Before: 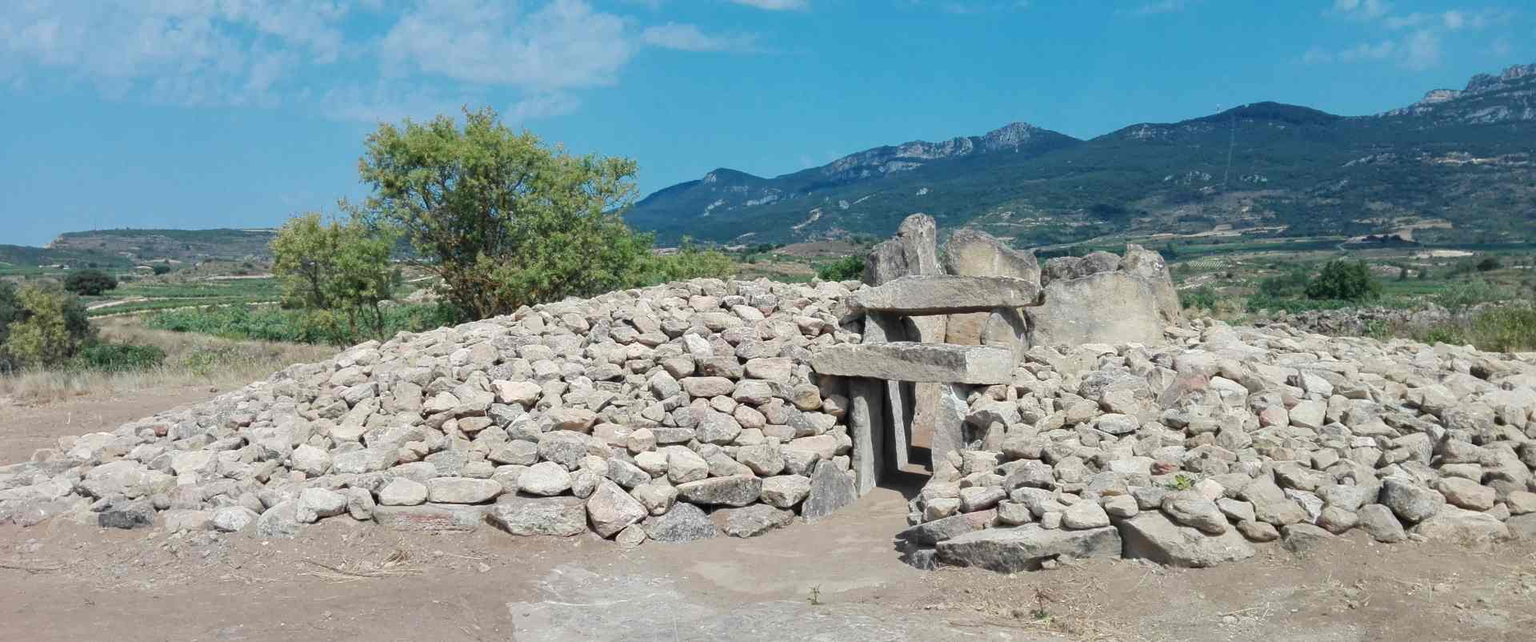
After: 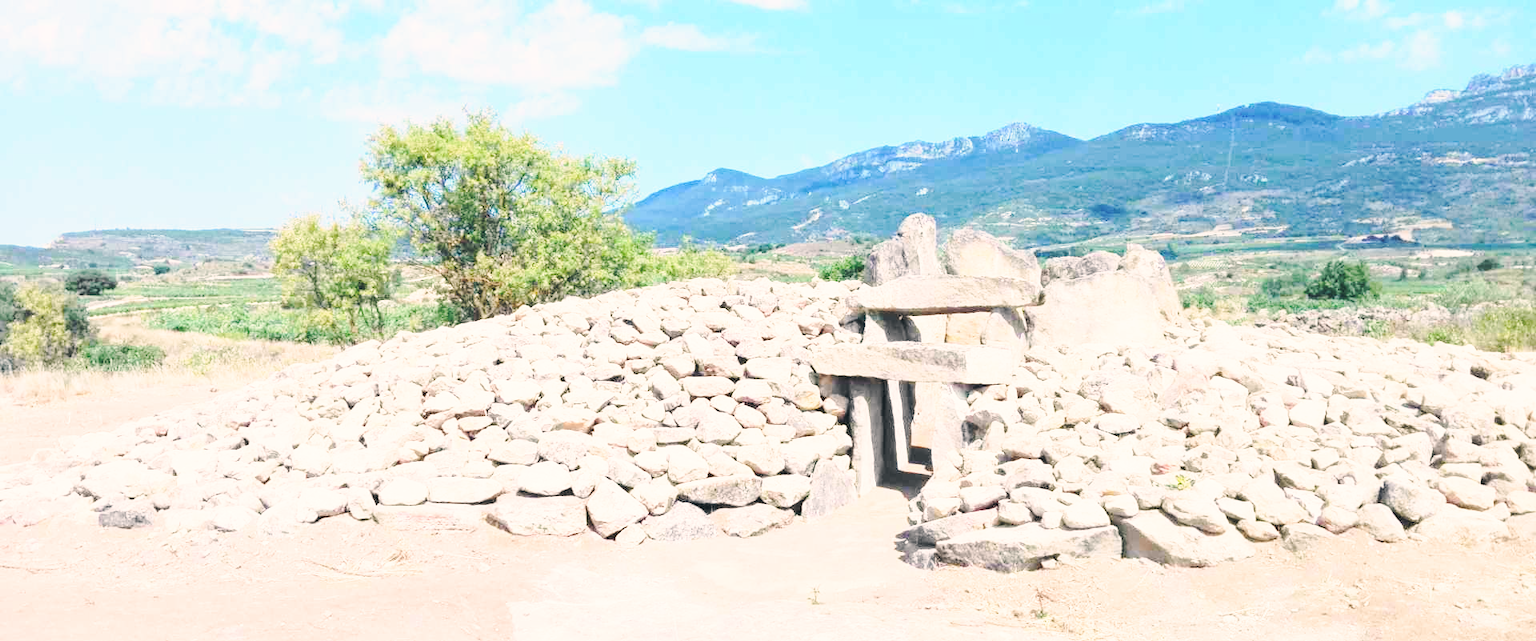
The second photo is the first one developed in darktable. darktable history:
exposure: black level correction 0, exposure 0.498 EV, compensate highlight preservation false
base curve: curves: ch0 [(0, 0) (0.028, 0.03) (0.105, 0.232) (0.387, 0.748) (0.754, 0.968) (1, 1)], preserve colors none
contrast brightness saturation: brightness 0.274
color correction: highlights a* 5.41, highlights b* 5.27, shadows a* -4.45, shadows b* -5.1
